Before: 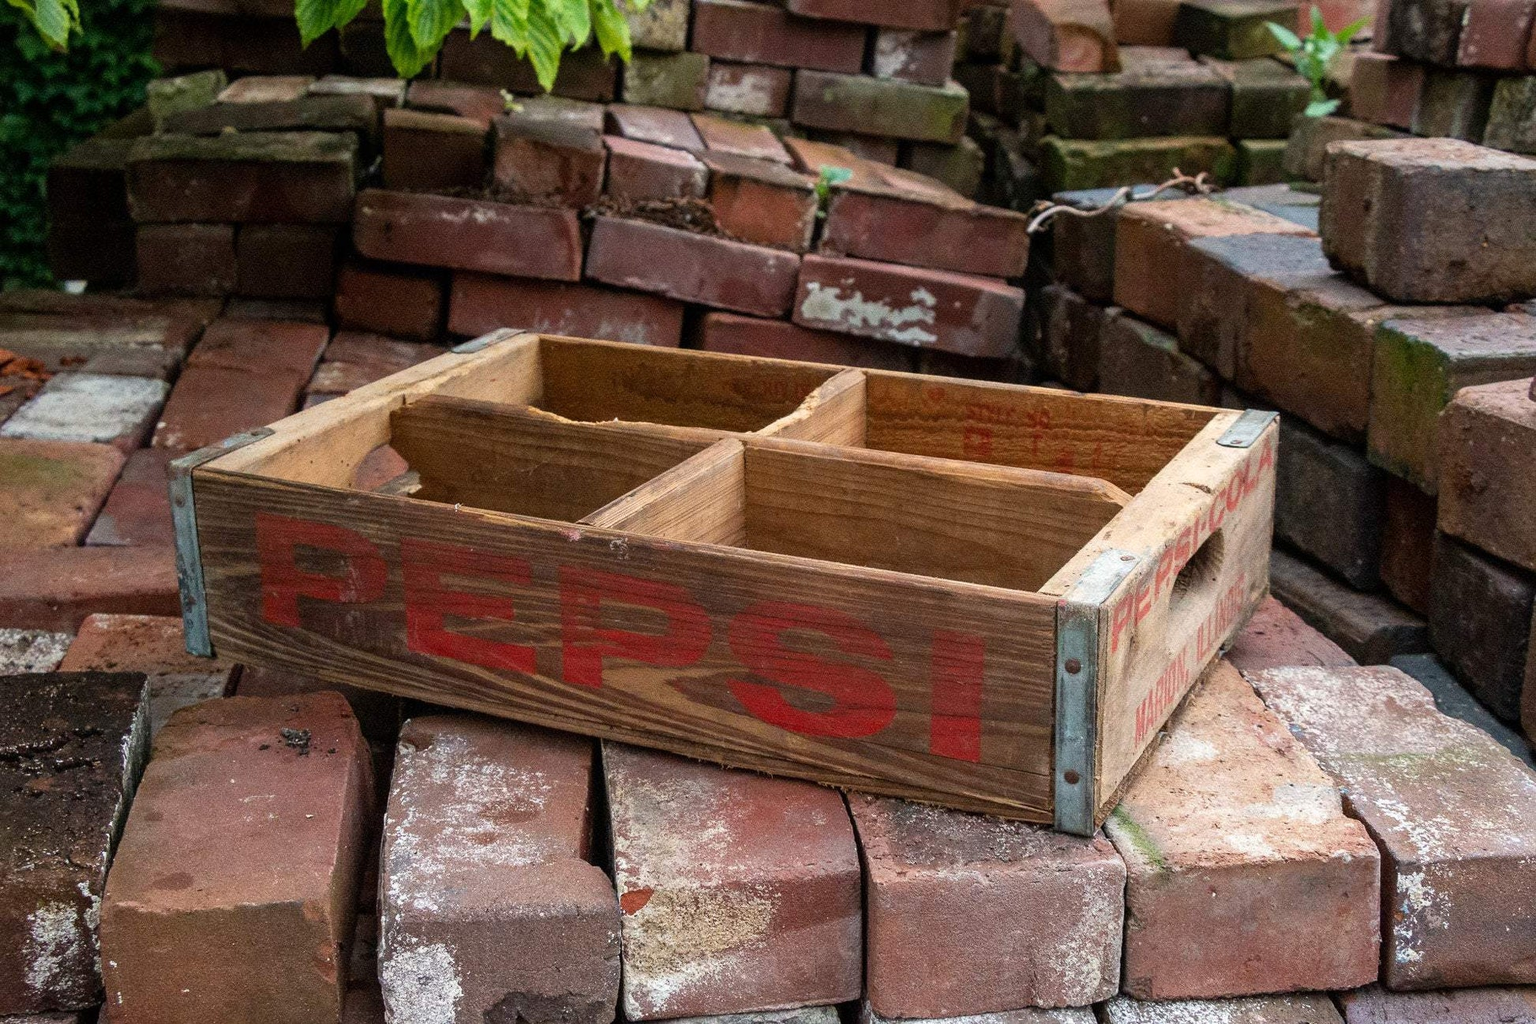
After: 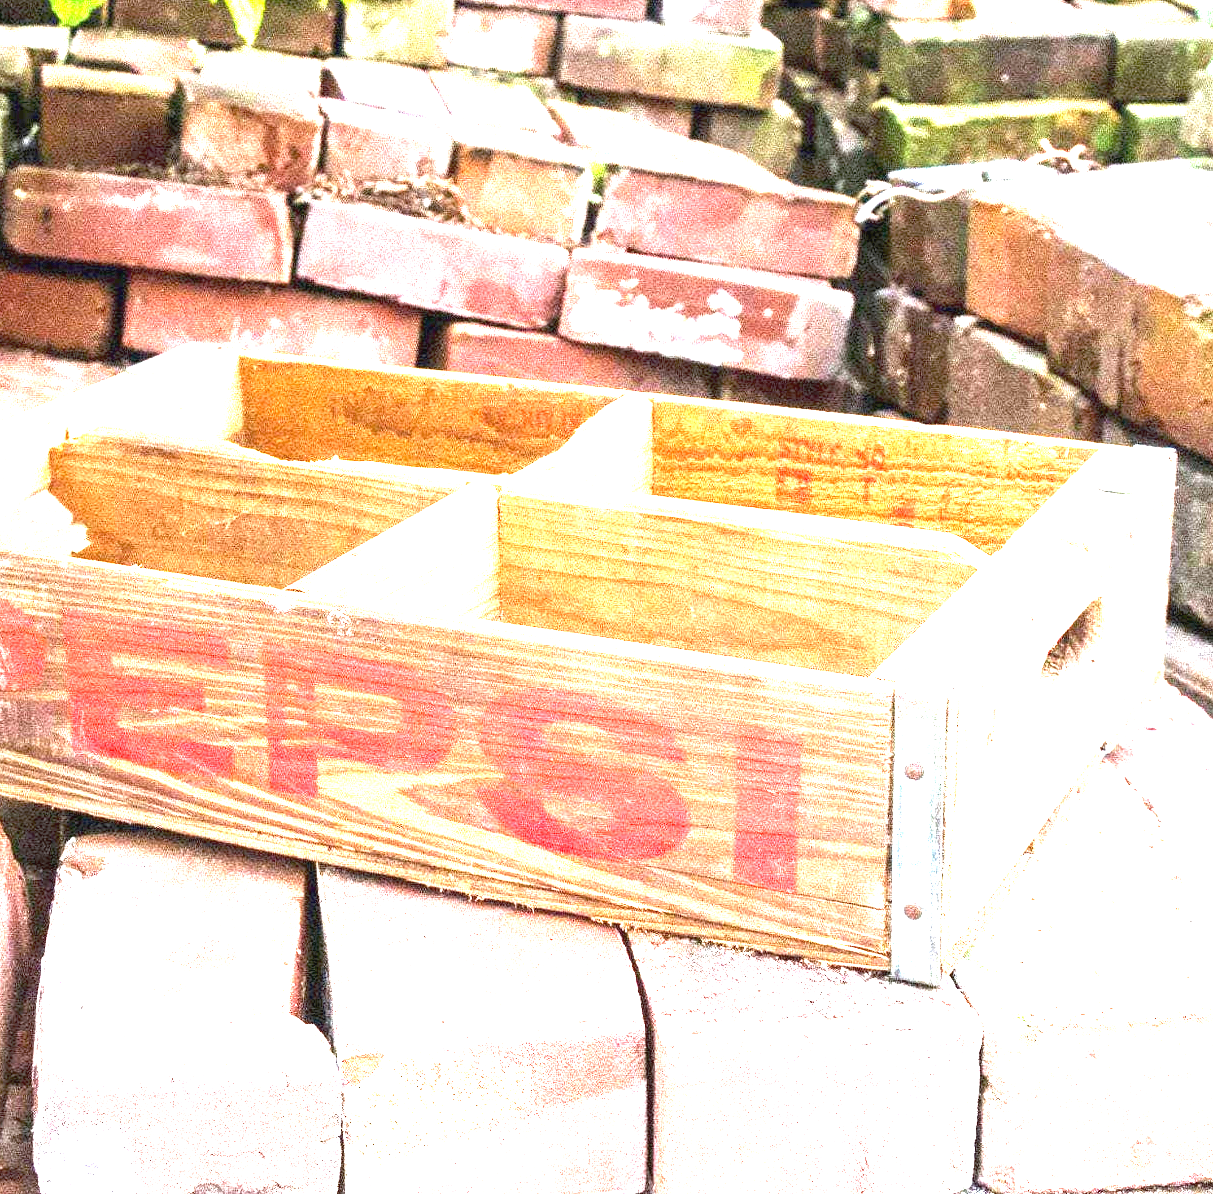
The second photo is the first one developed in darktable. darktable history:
white balance: red 0.976, blue 1.04
crop and rotate: left 22.918%, top 5.629%, right 14.711%, bottom 2.247%
exposure: black level correction 0, exposure 4 EV, compensate exposure bias true, compensate highlight preservation false
